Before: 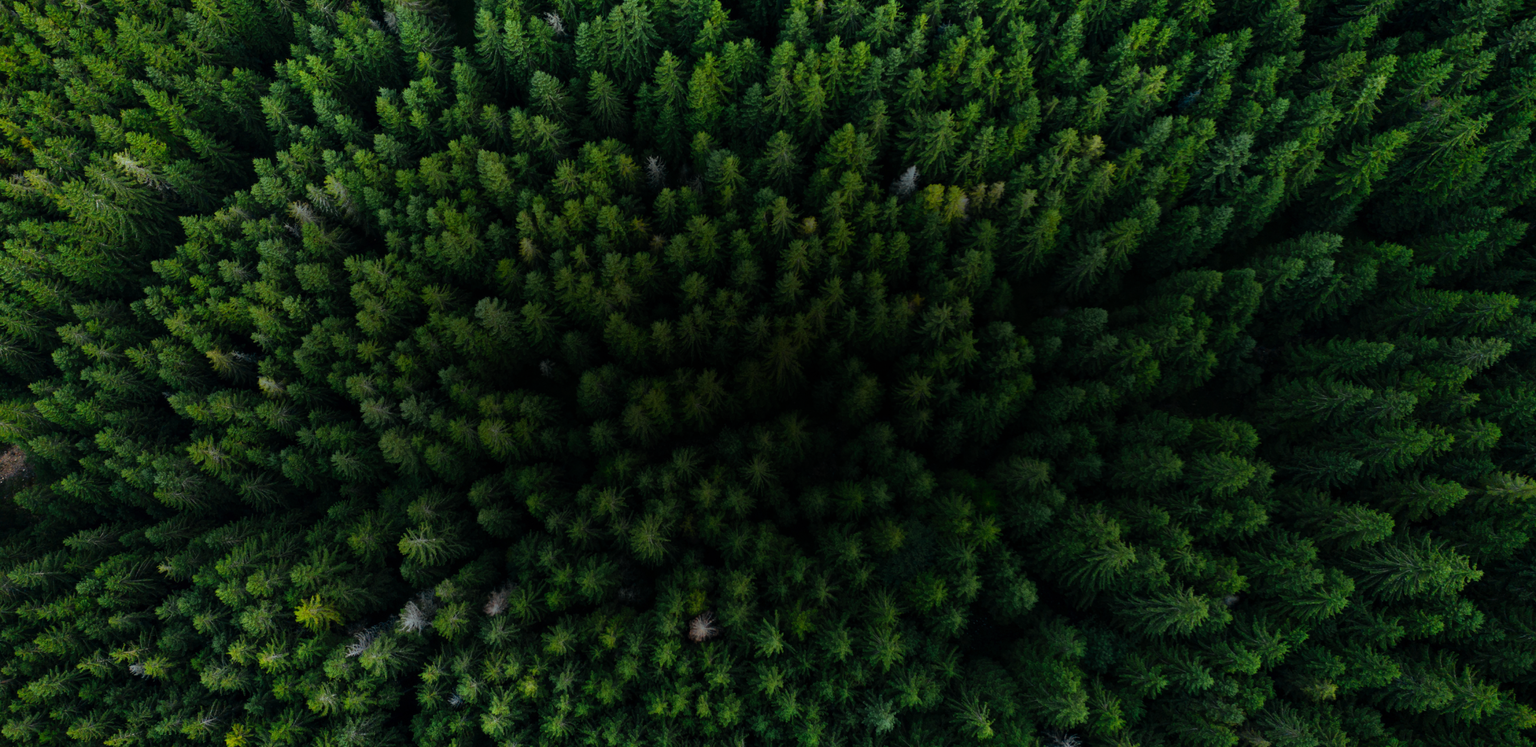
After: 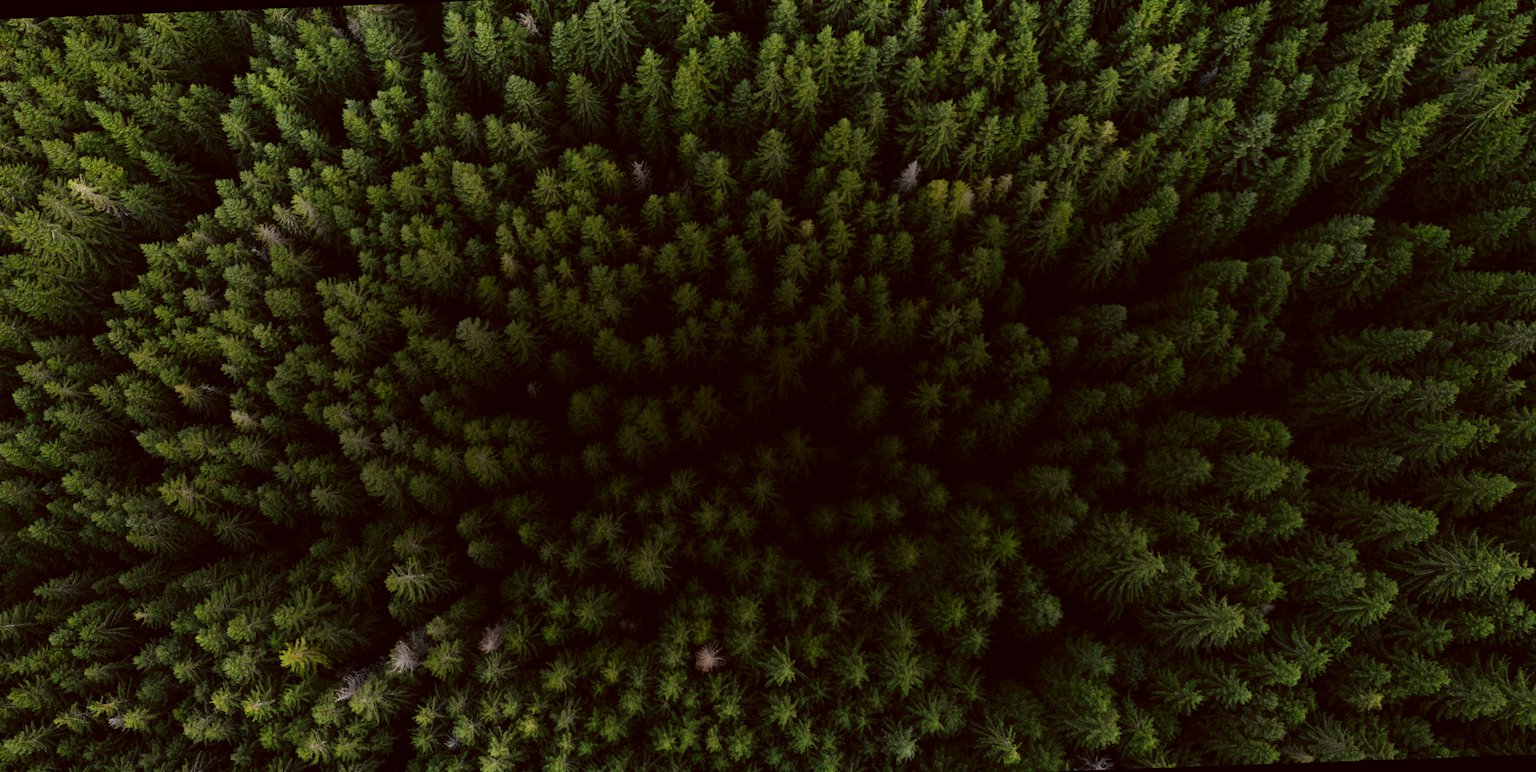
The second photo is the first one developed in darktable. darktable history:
exposure: compensate exposure bias true, compensate highlight preservation false
rotate and perspective: rotation -2.12°, lens shift (vertical) 0.009, lens shift (horizontal) -0.008, automatic cropping original format, crop left 0.036, crop right 0.964, crop top 0.05, crop bottom 0.959
shadows and highlights: shadows -12.5, white point adjustment 4, highlights 28.33
color correction: highlights a* 10.21, highlights b* 9.79, shadows a* 8.61, shadows b* 7.88, saturation 0.8
